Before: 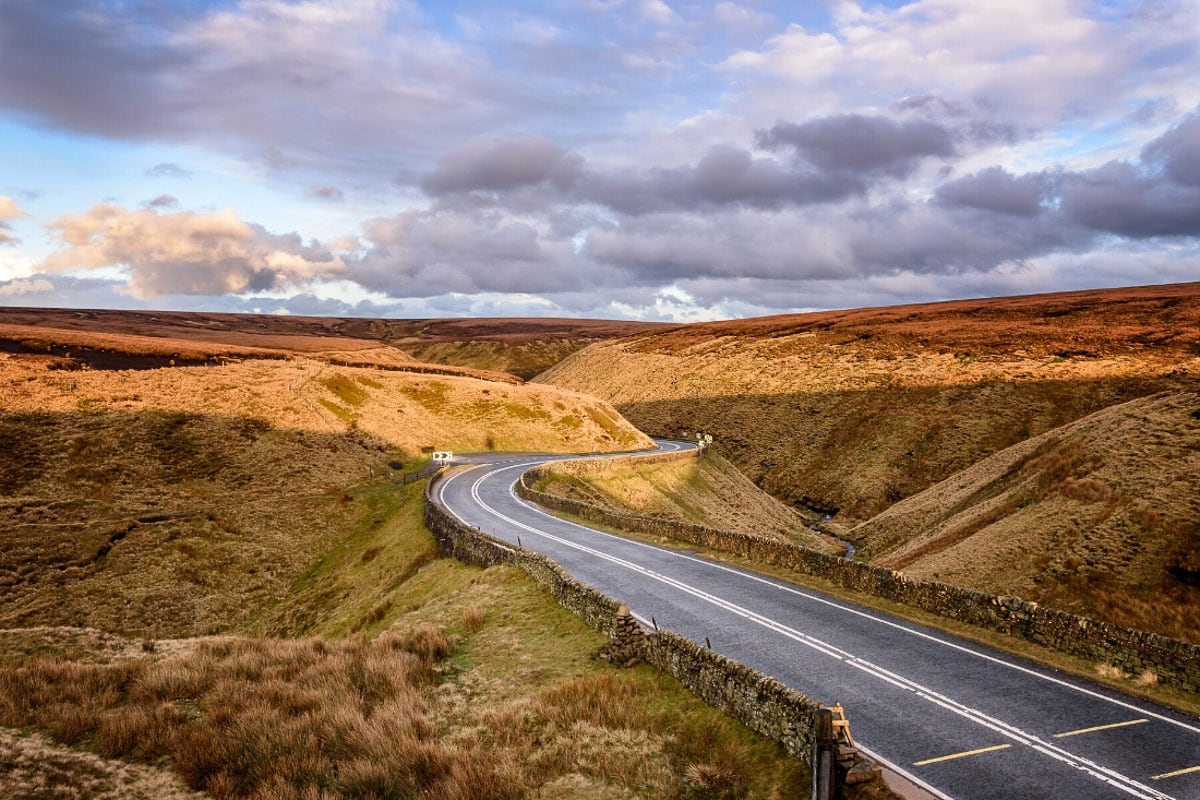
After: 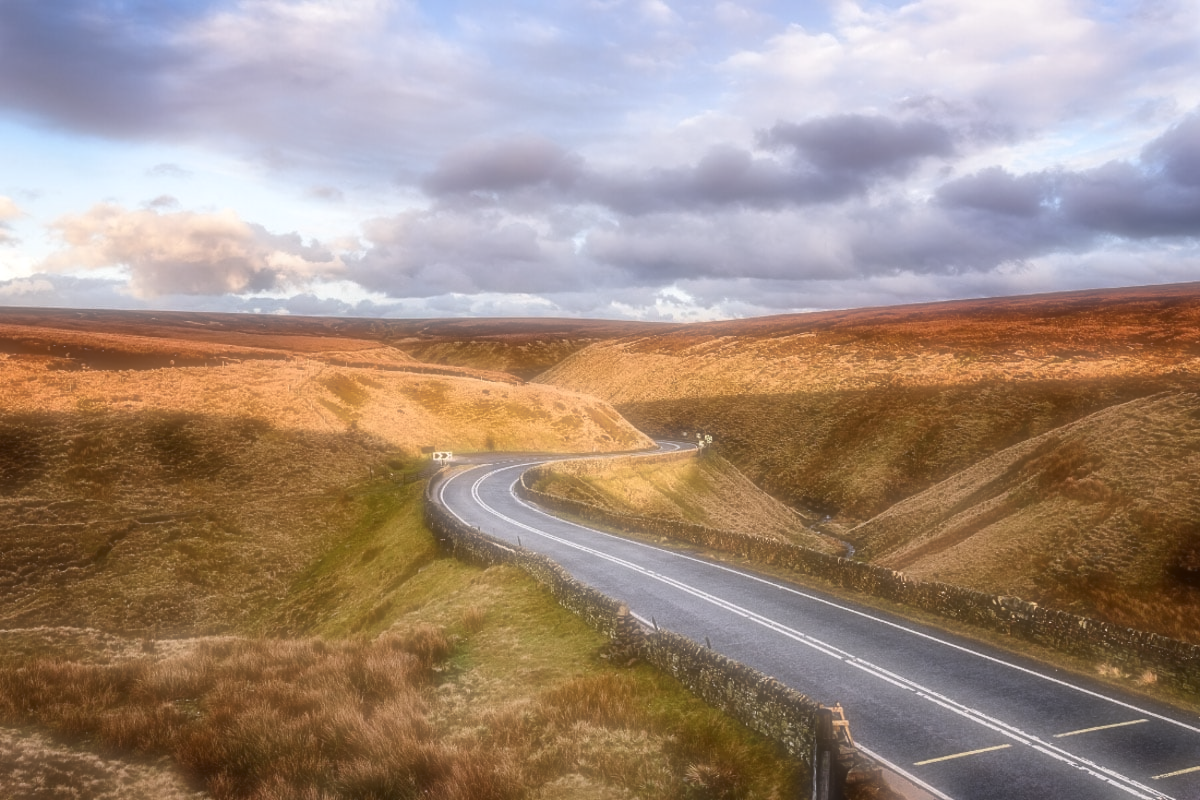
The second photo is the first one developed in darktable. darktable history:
soften: on, module defaults
contrast equalizer: y [[0.5, 0.501, 0.525, 0.597, 0.58, 0.514], [0.5 ×6], [0.5 ×6], [0 ×6], [0 ×6]]
exposure: exposure 0.078 EV, compensate highlight preservation false
